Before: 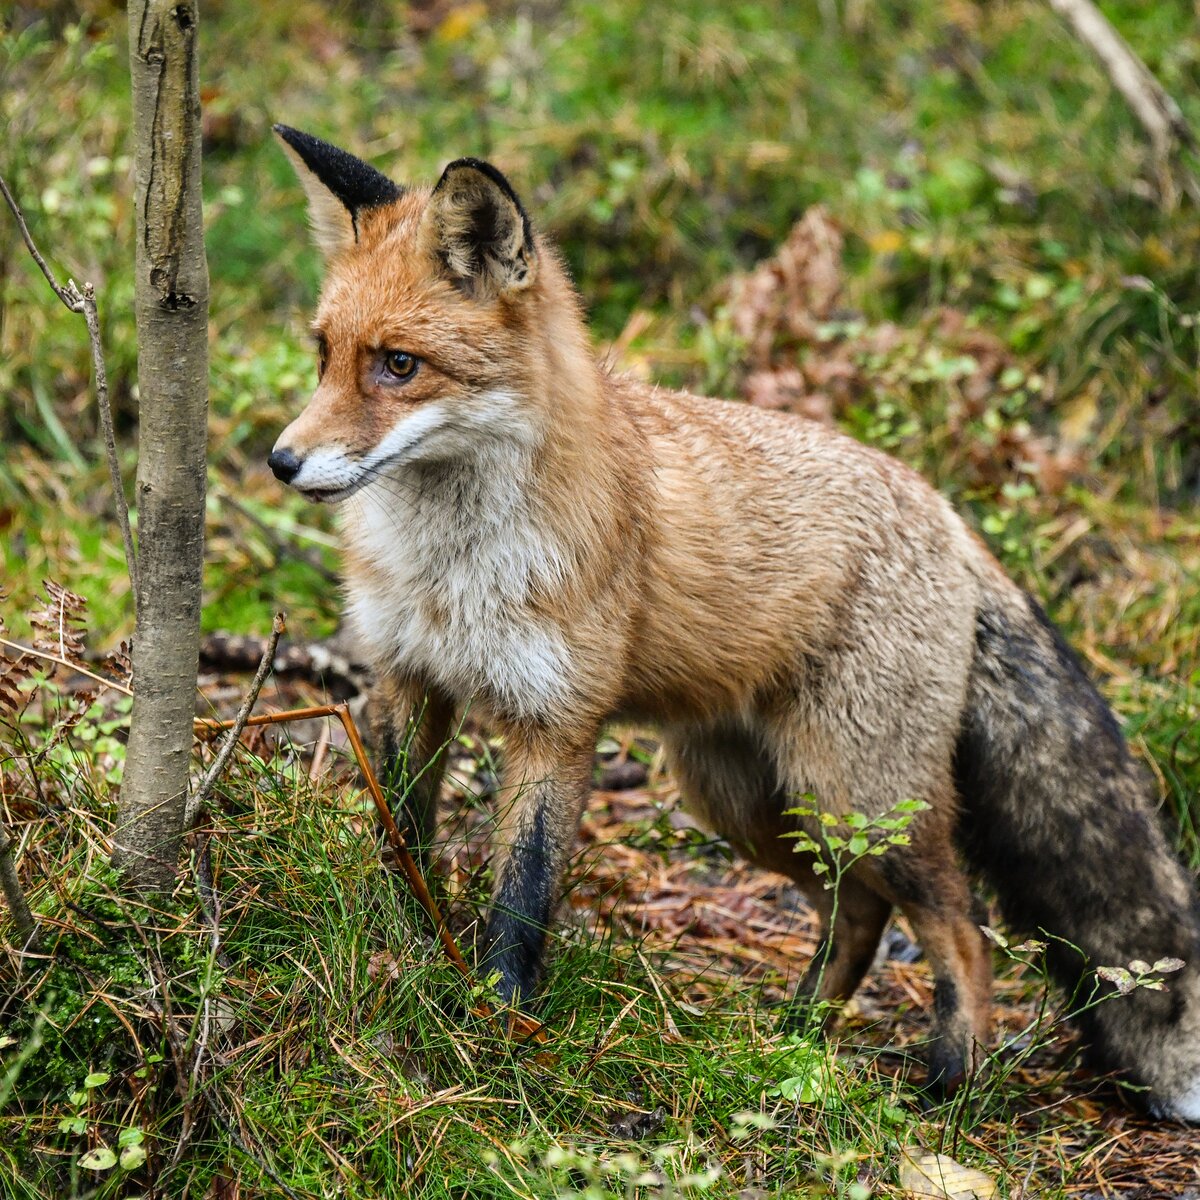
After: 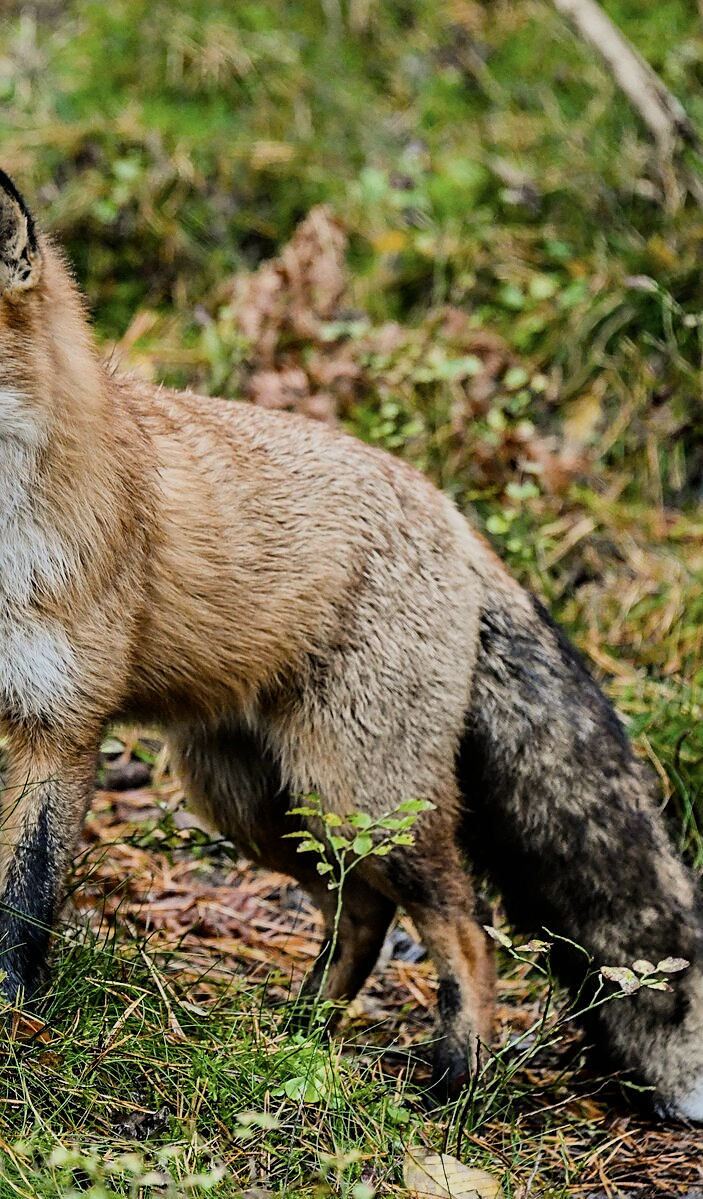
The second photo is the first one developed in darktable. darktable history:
filmic rgb: black relative exposure -7.65 EV, white relative exposure 4.56 EV, hardness 3.61, color science v6 (2022)
crop: left 41.402%
contrast brightness saturation: contrast 0.11, saturation -0.17
white balance: red 1, blue 1
color balance rgb: perceptual saturation grading › global saturation 8.89%, saturation formula JzAzBz (2021)
shadows and highlights: soften with gaussian
sharpen: on, module defaults
